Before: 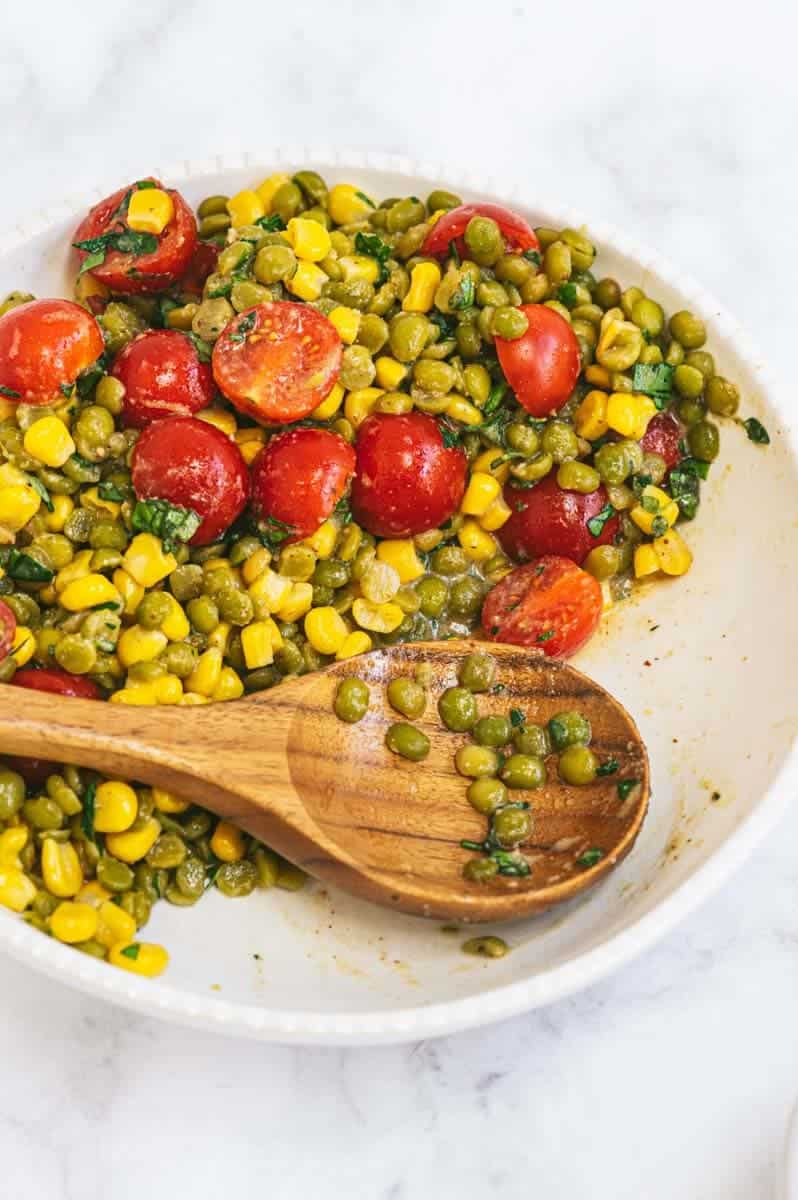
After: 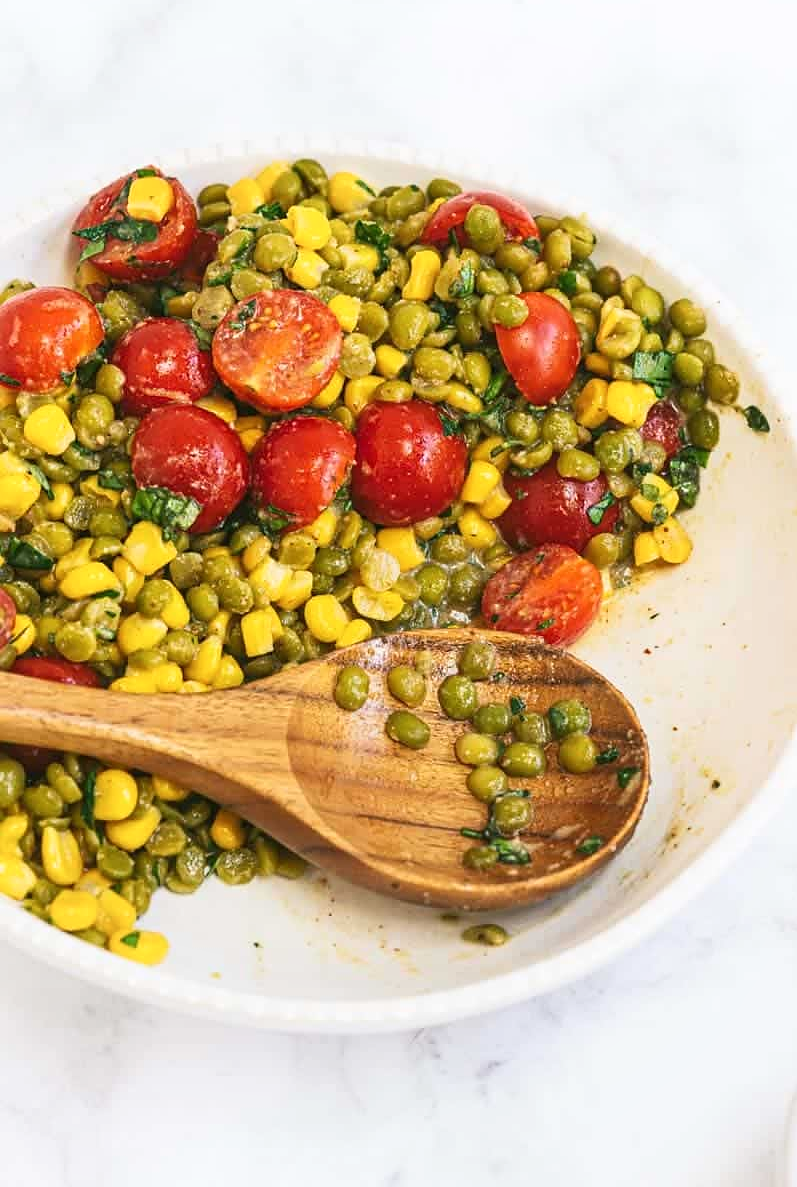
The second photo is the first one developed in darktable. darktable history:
crop: top 1.049%, right 0.001%
shadows and highlights: shadows 0, highlights 40
sharpen: radius 1
